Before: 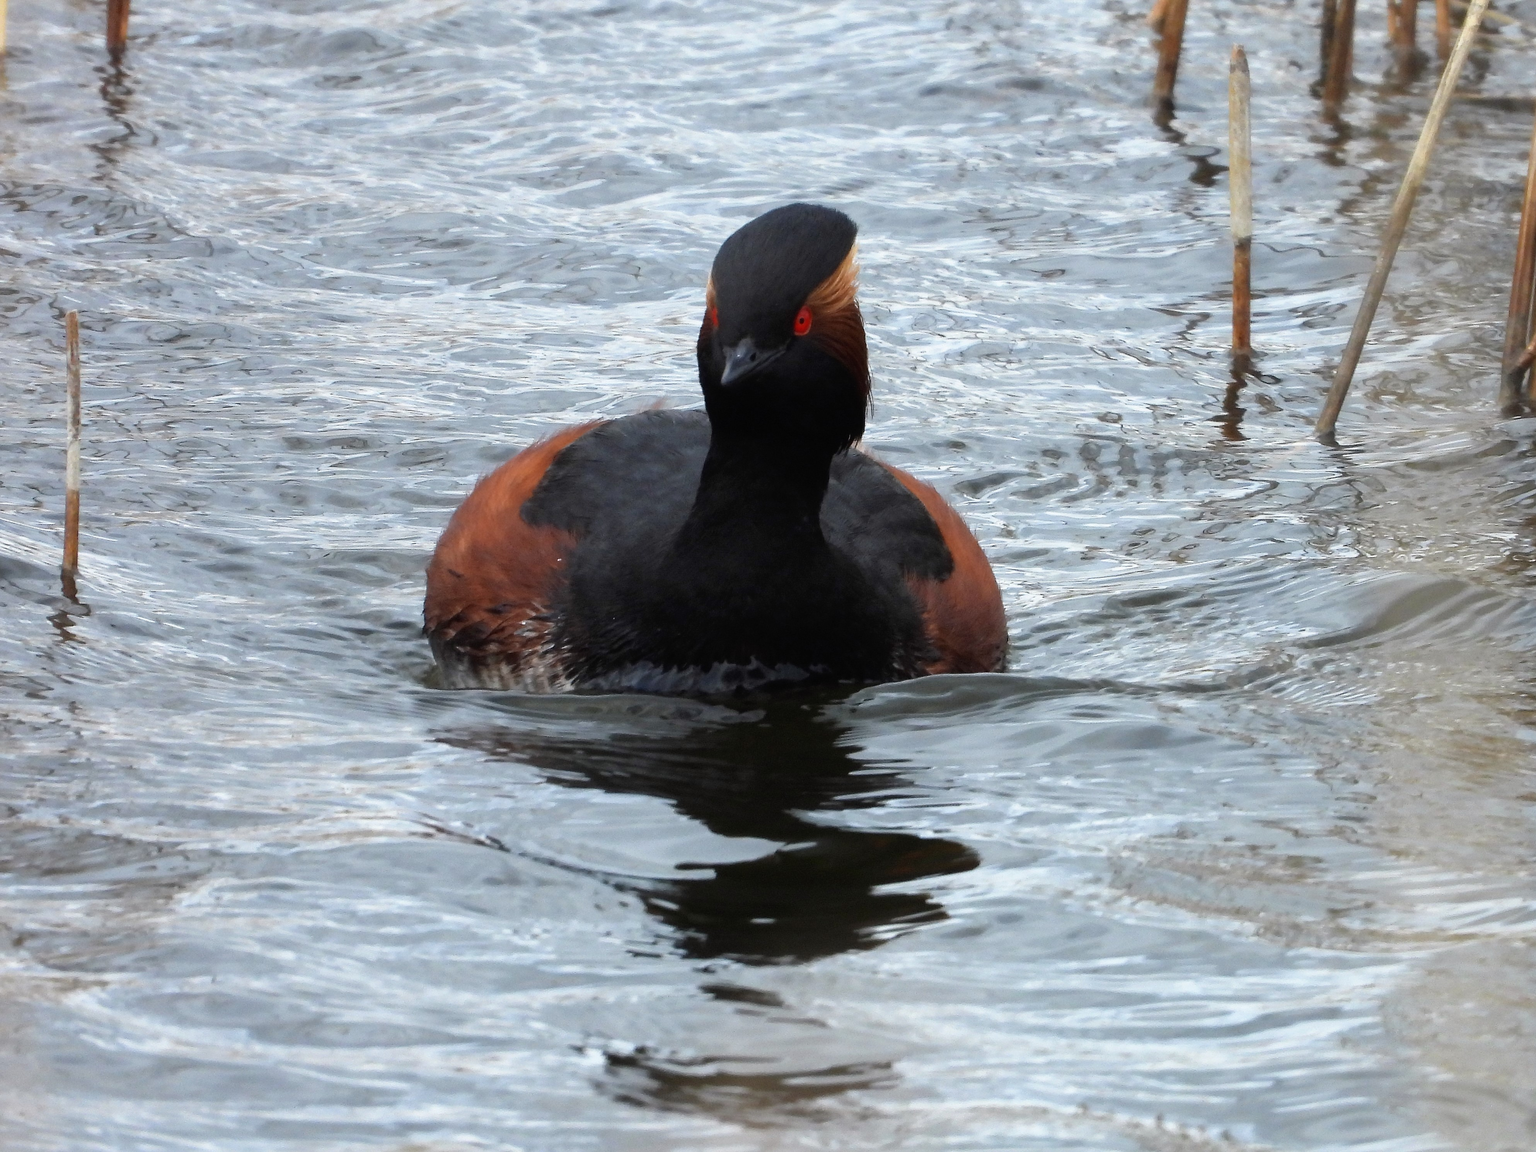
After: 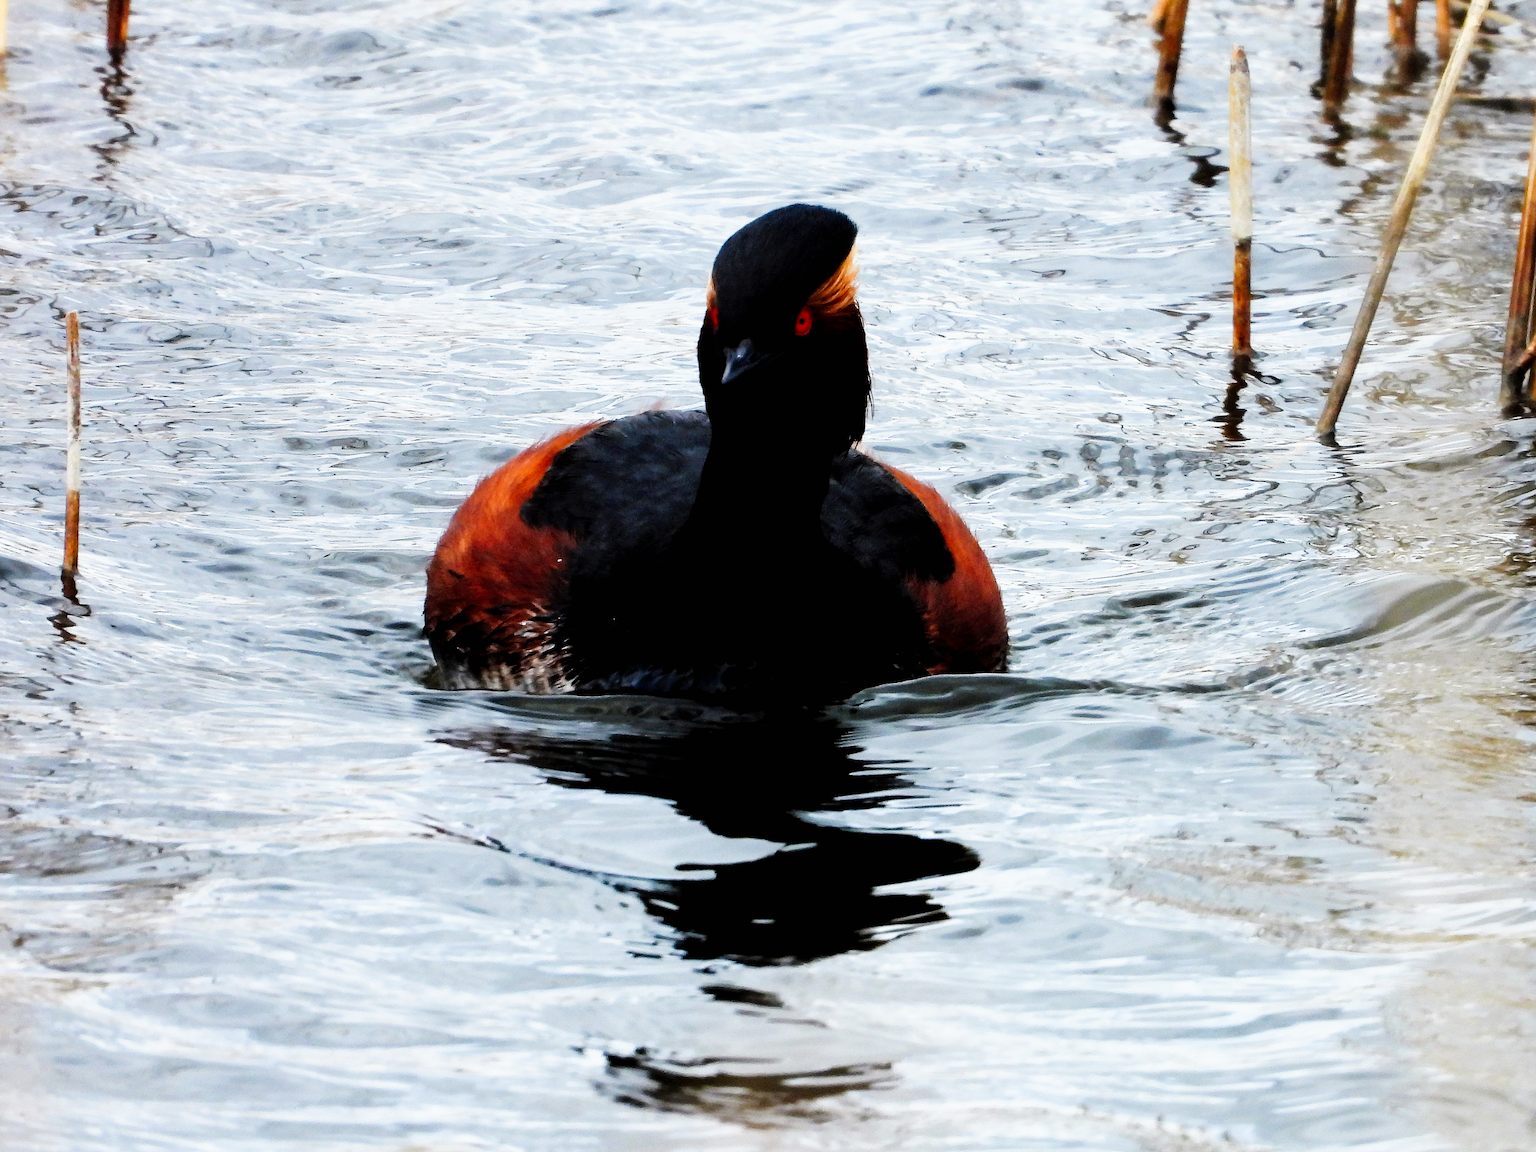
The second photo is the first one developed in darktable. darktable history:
filmic rgb: white relative exposure 3.85 EV, hardness 4.3
tone curve: curves: ch0 [(0, 0) (0.003, 0.002) (0.011, 0.002) (0.025, 0.002) (0.044, 0.002) (0.069, 0.002) (0.1, 0.003) (0.136, 0.008) (0.177, 0.03) (0.224, 0.058) (0.277, 0.139) (0.335, 0.233) (0.399, 0.363) (0.468, 0.506) (0.543, 0.649) (0.623, 0.781) (0.709, 0.88) (0.801, 0.956) (0.898, 0.994) (1, 1)], preserve colors none
